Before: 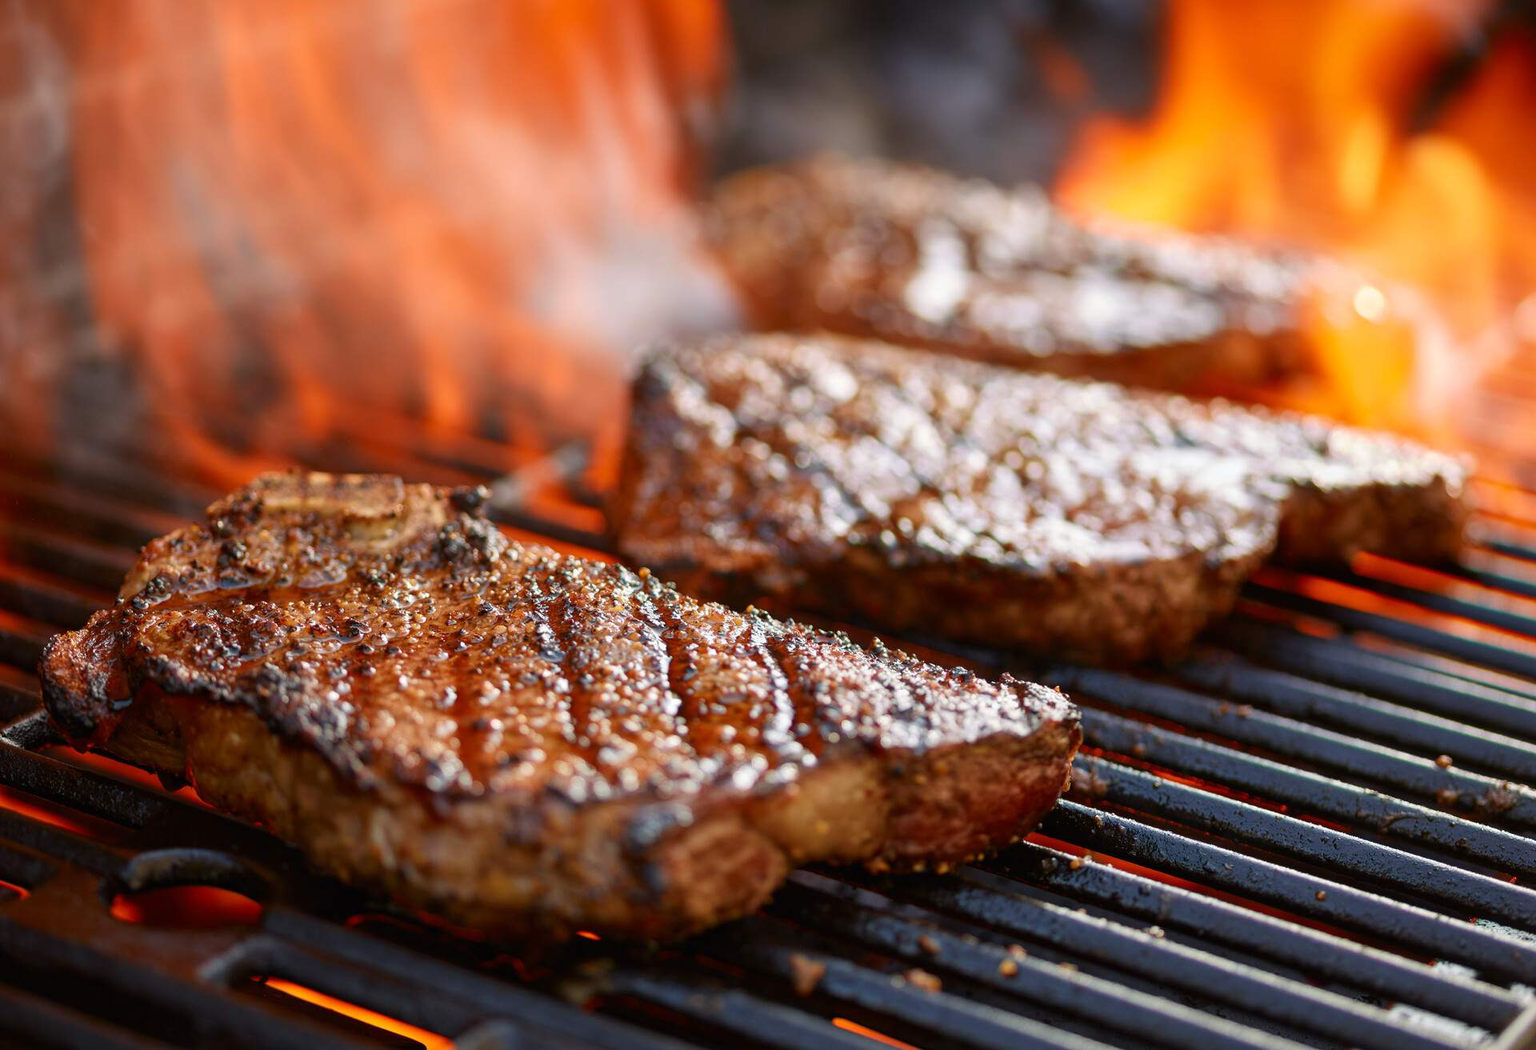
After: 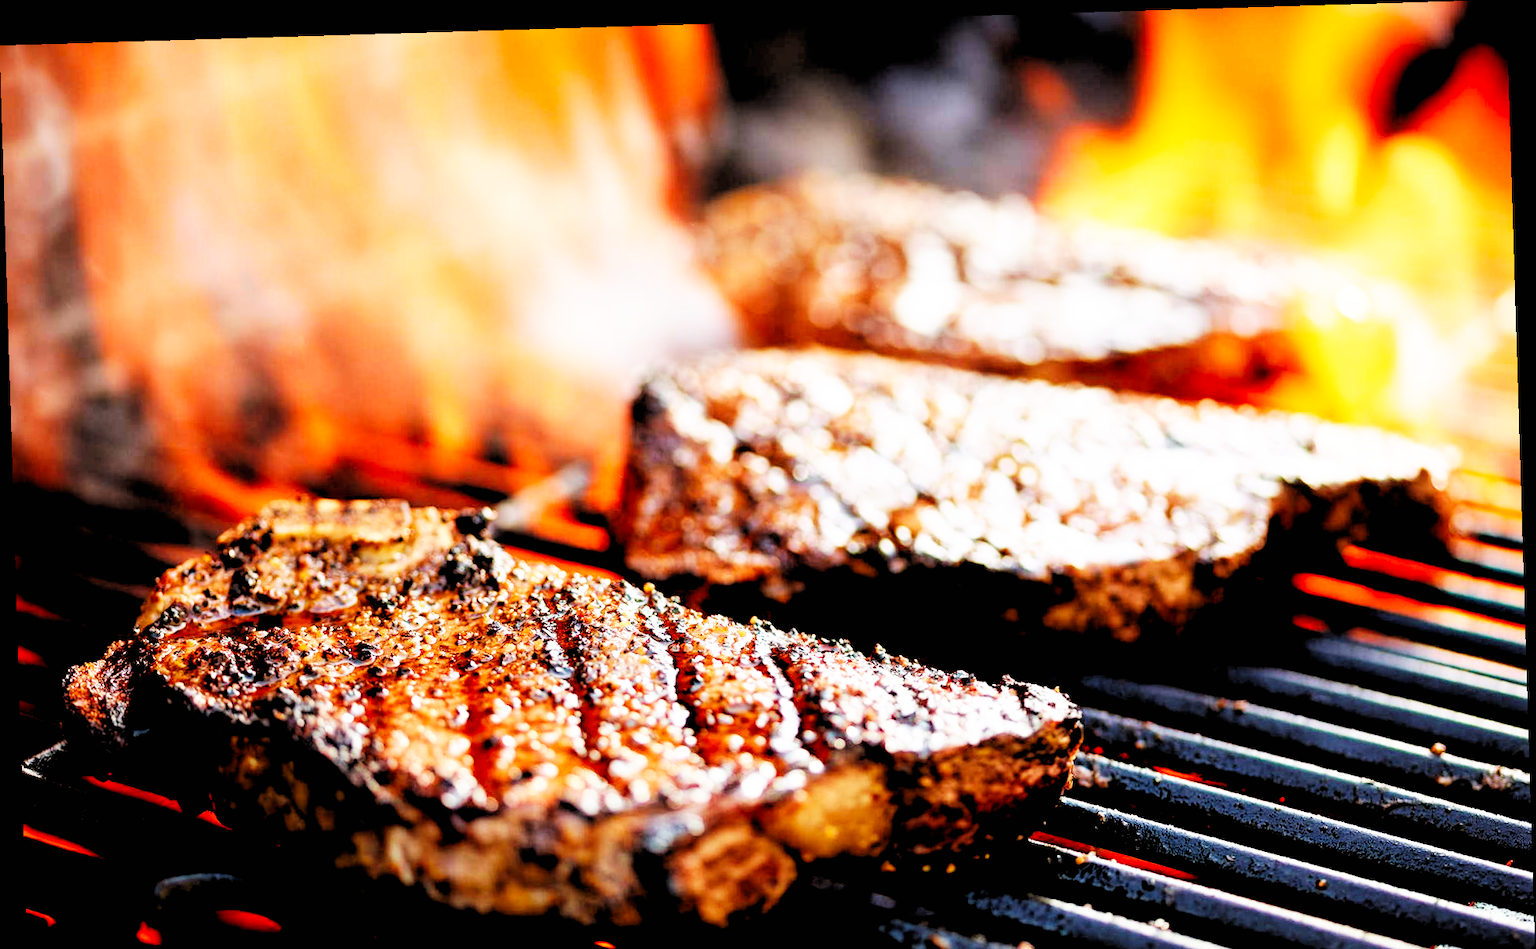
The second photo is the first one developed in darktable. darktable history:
rotate and perspective: rotation -1.75°, automatic cropping off
crop and rotate: top 0%, bottom 11.49%
rgb levels: levels [[0.029, 0.461, 0.922], [0, 0.5, 1], [0, 0.5, 1]]
base curve: curves: ch0 [(0, 0) (0.007, 0.004) (0.027, 0.03) (0.046, 0.07) (0.207, 0.54) (0.442, 0.872) (0.673, 0.972) (1, 1)], preserve colors none
